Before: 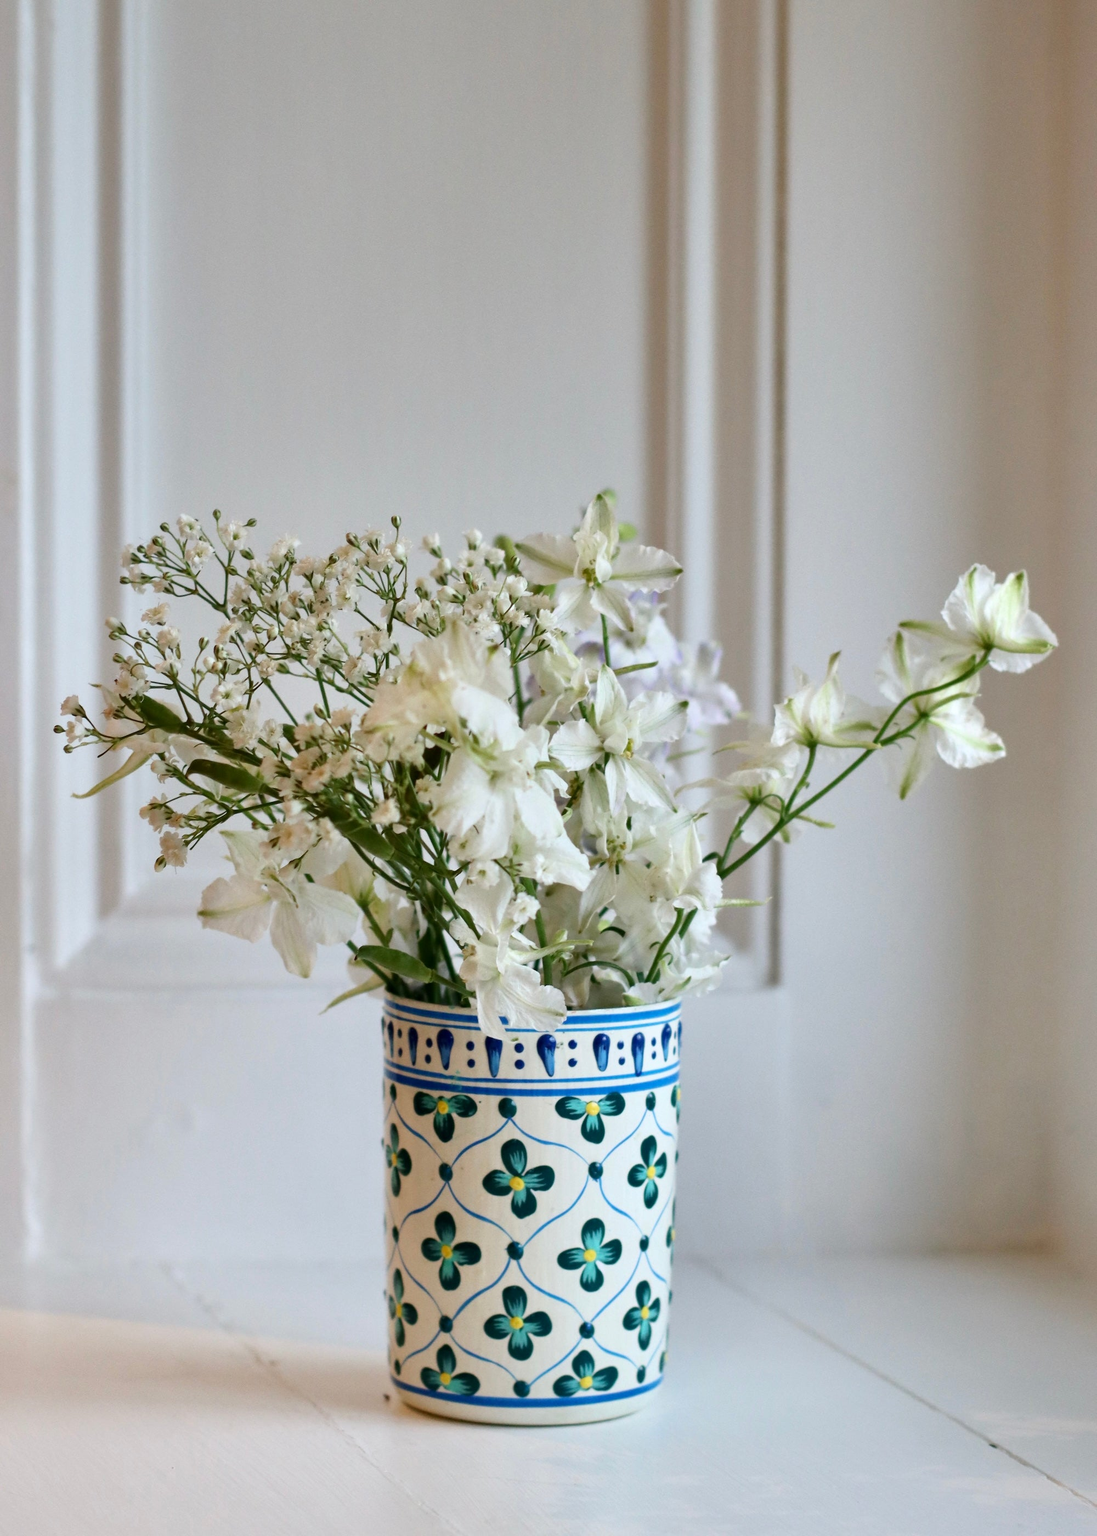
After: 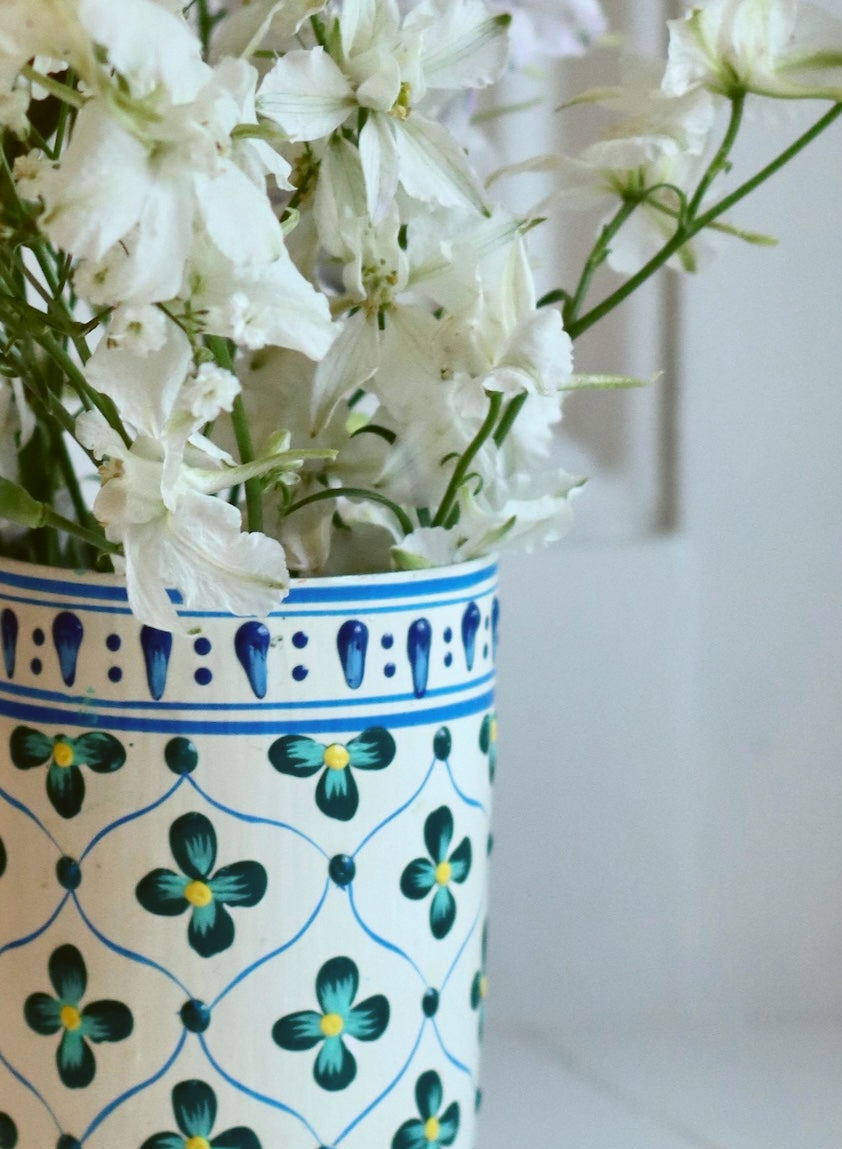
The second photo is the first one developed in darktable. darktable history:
color balance: lift [1.004, 1.002, 1.002, 0.998], gamma [1, 1.007, 1.002, 0.993], gain [1, 0.977, 1.013, 1.023], contrast -3.64%
crop: left 37.221%, top 45.169%, right 20.63%, bottom 13.777%
